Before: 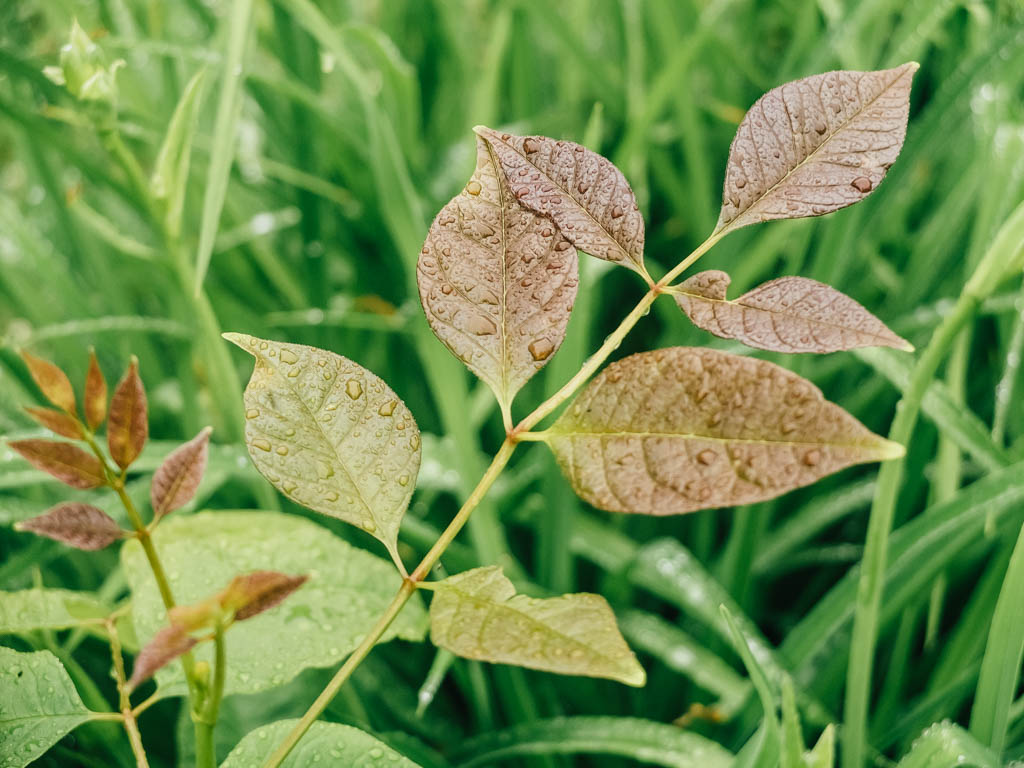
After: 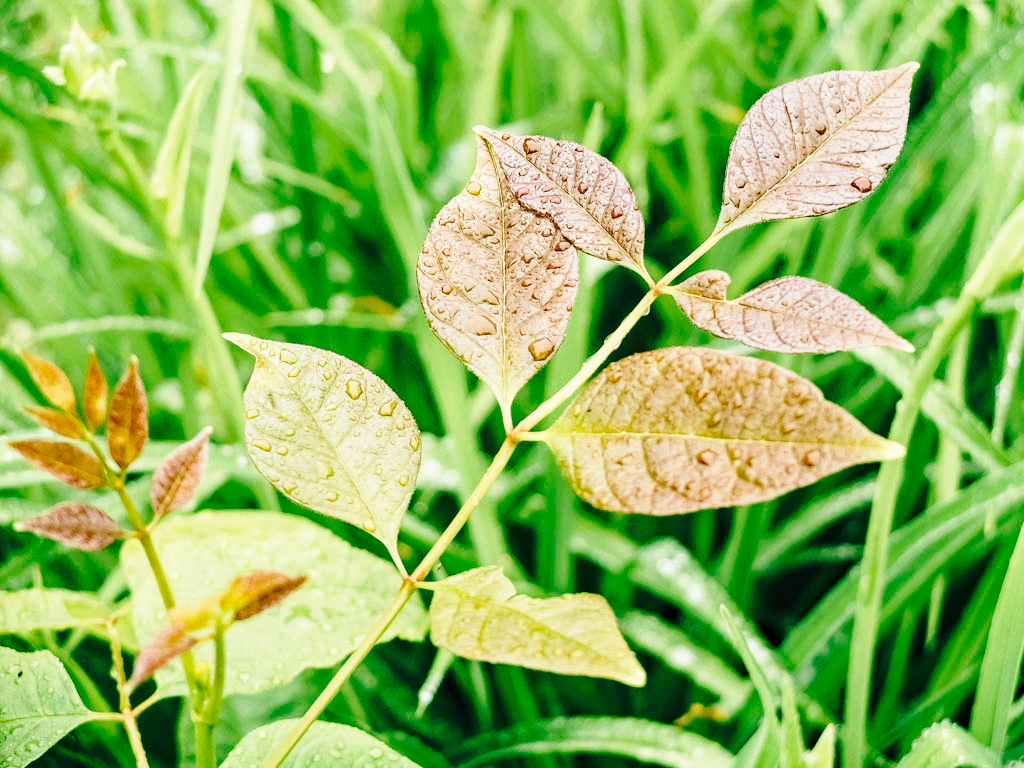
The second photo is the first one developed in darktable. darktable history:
haze removal: compatibility mode true, adaptive false
base curve: curves: ch0 [(0, 0) (0.032, 0.037) (0.105, 0.228) (0.435, 0.76) (0.856, 0.983) (1, 1)], preserve colors none
